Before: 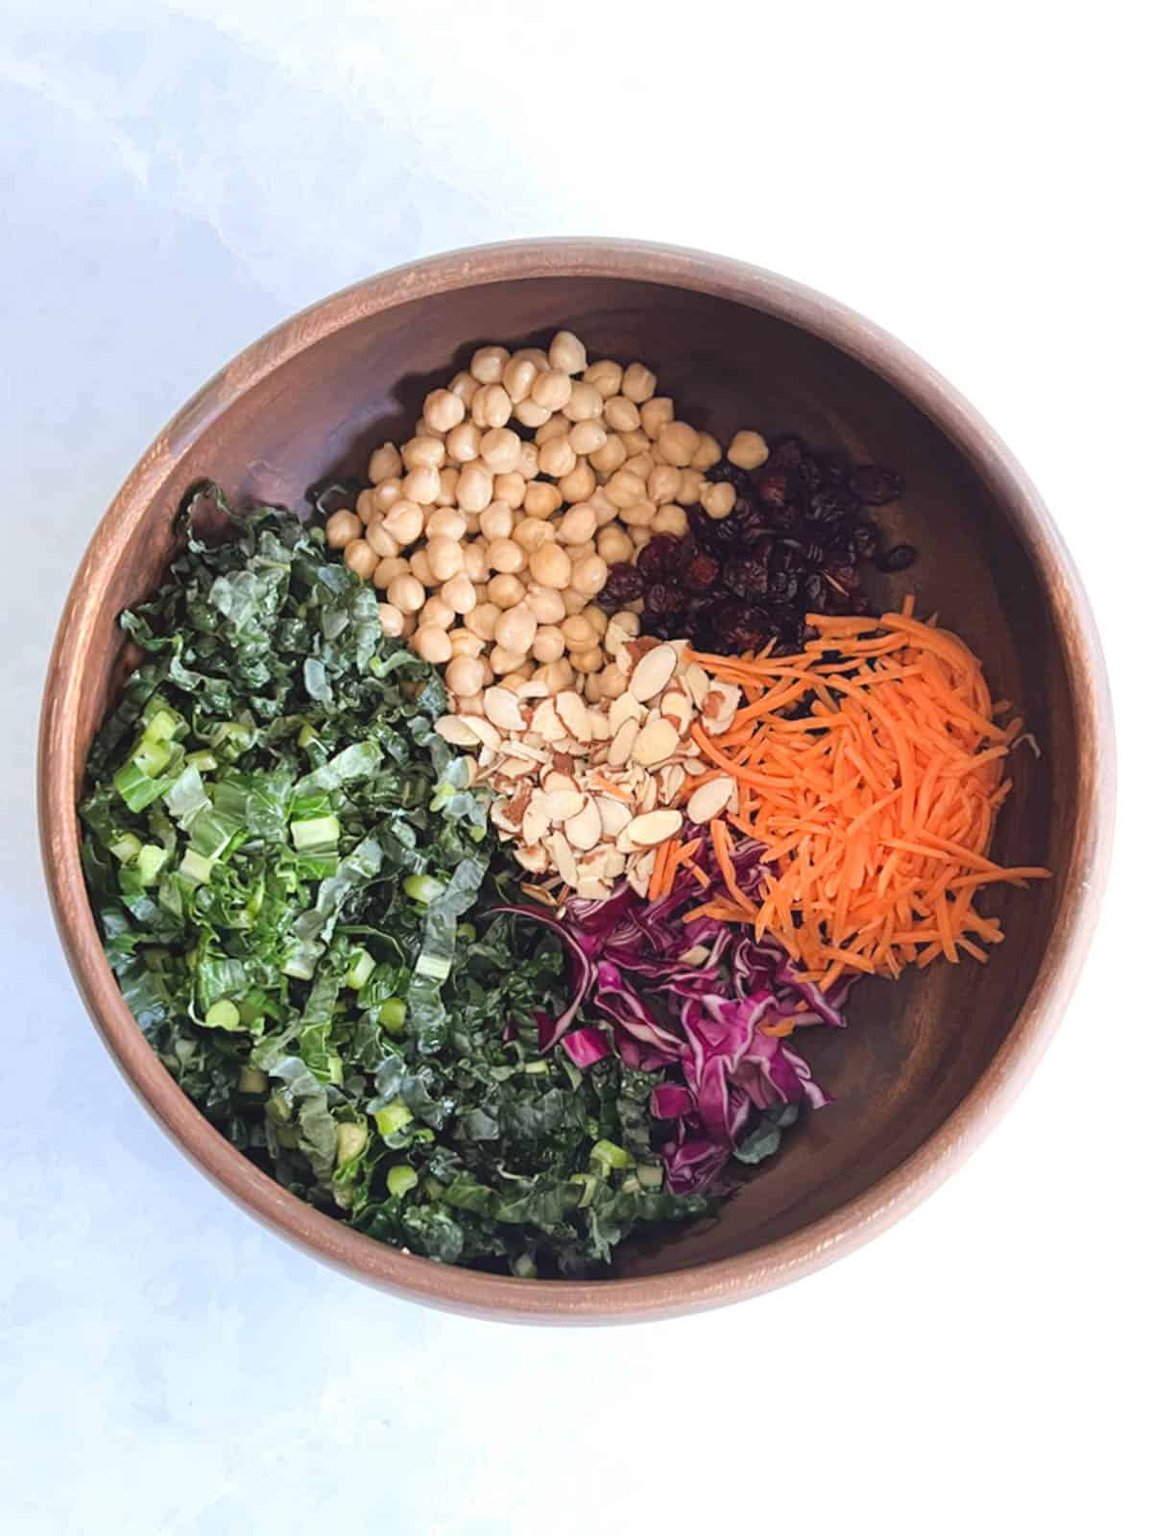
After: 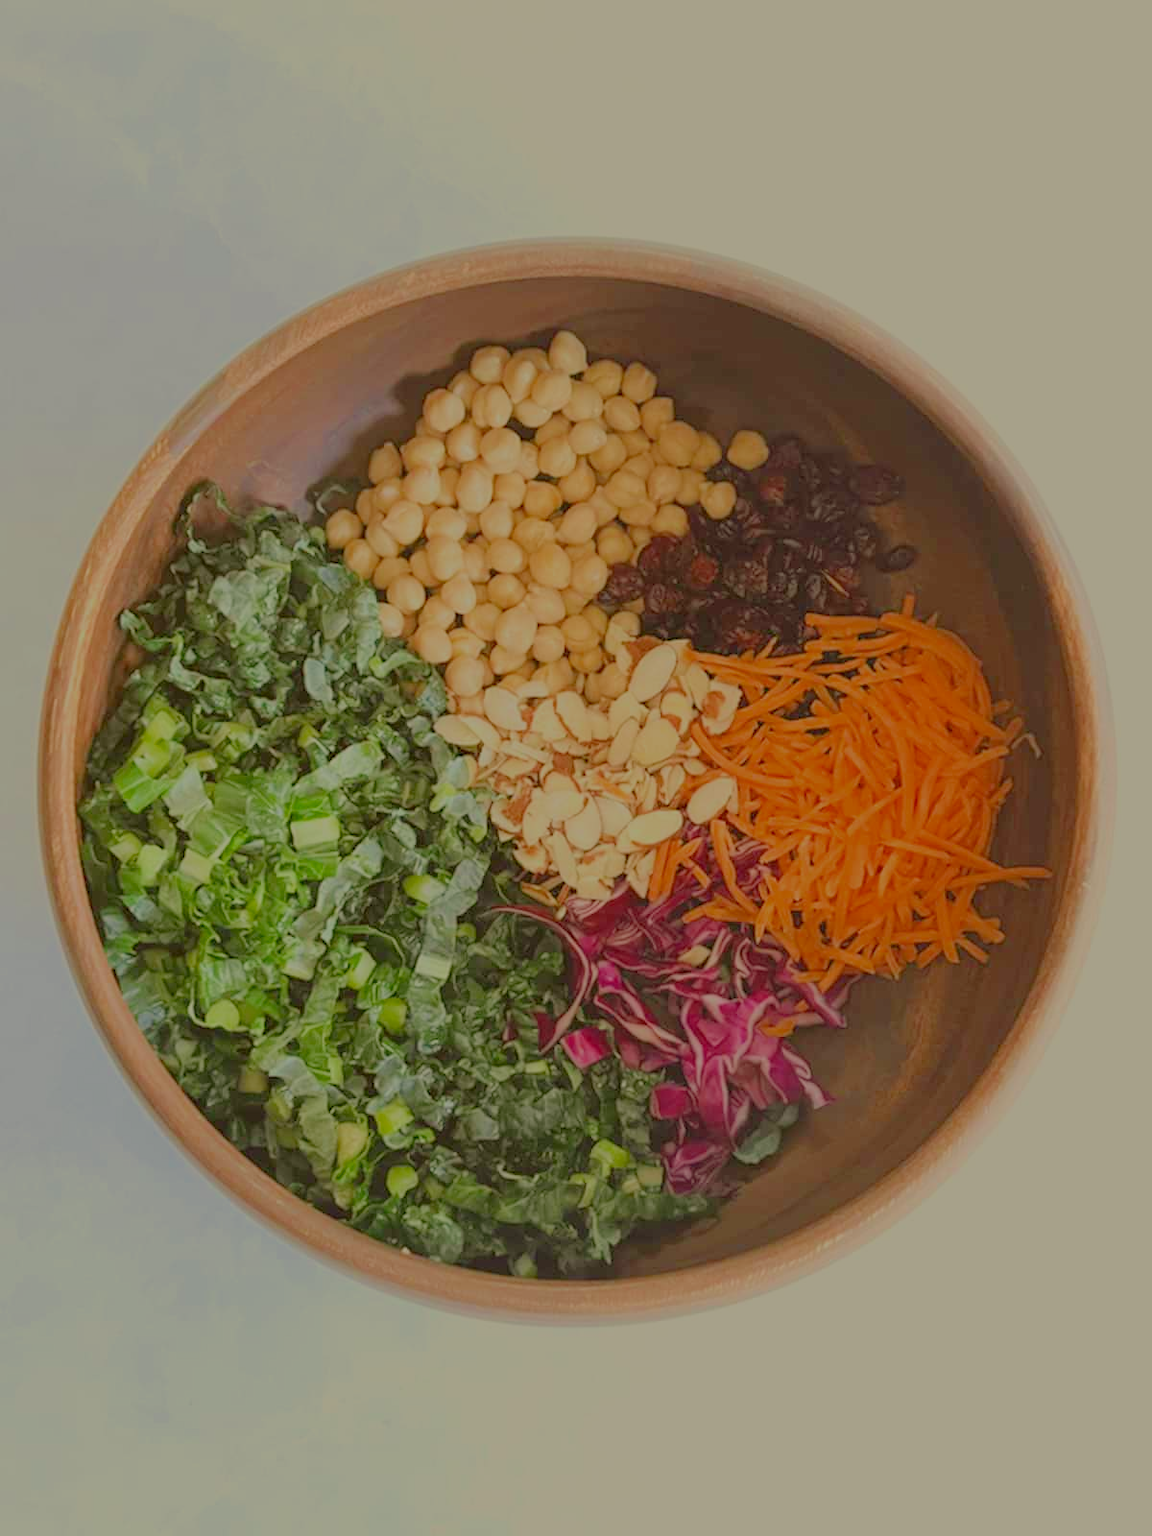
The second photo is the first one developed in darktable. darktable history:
color correction: highlights a* -1.43, highlights b* 10.12, shadows a* 0.395, shadows b* 19.35
filmic rgb: black relative exposure -14 EV, white relative exposure 8 EV, threshold 3 EV, hardness 3.74, latitude 50%, contrast 0.5, color science v5 (2021), contrast in shadows safe, contrast in highlights safe, enable highlight reconstruction true
exposure: exposure -0.293 EV, compensate highlight preservation false
